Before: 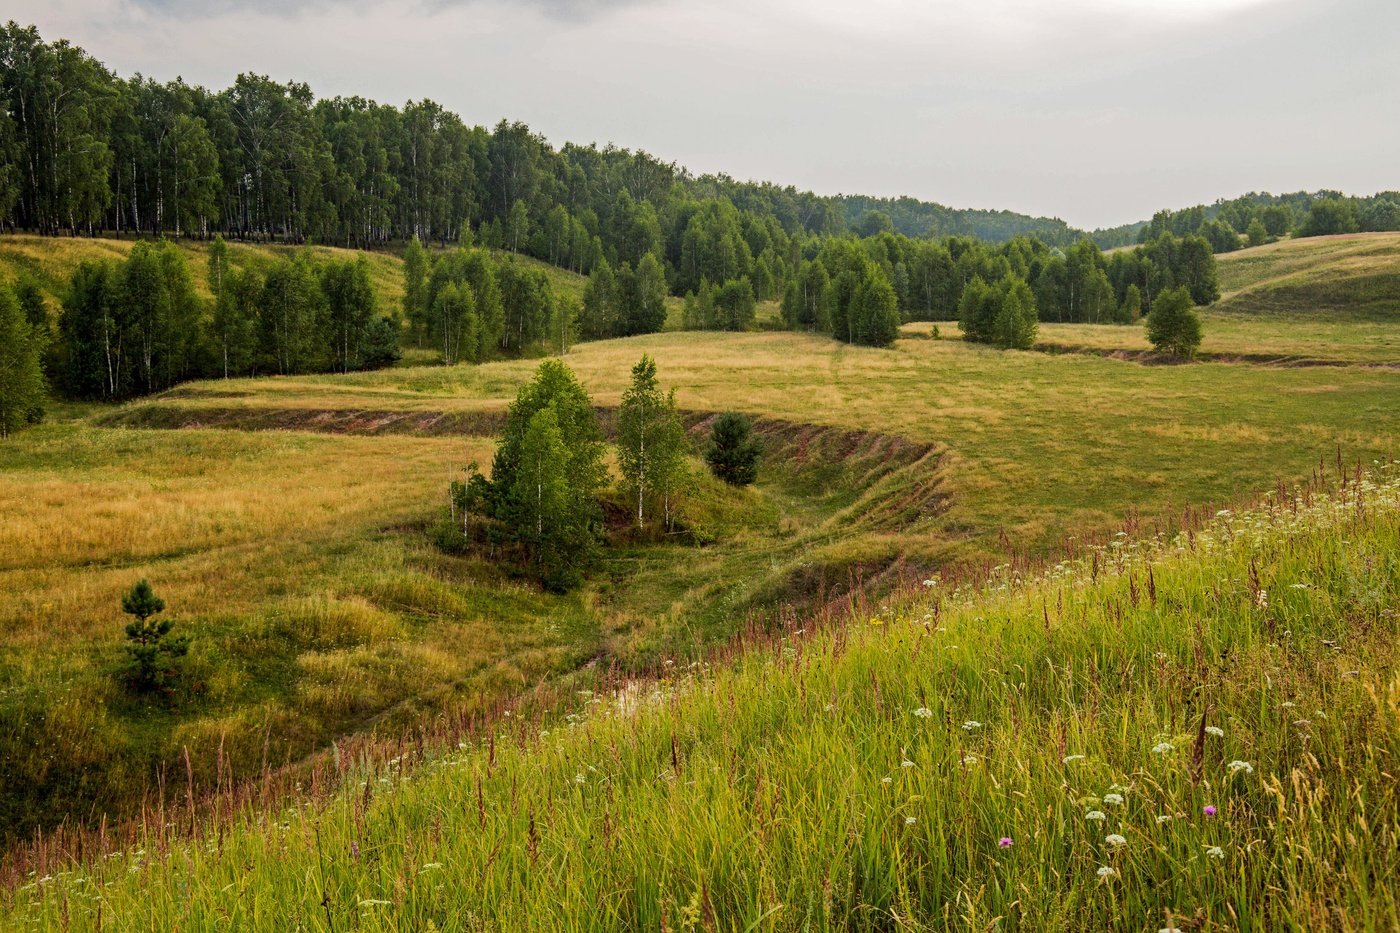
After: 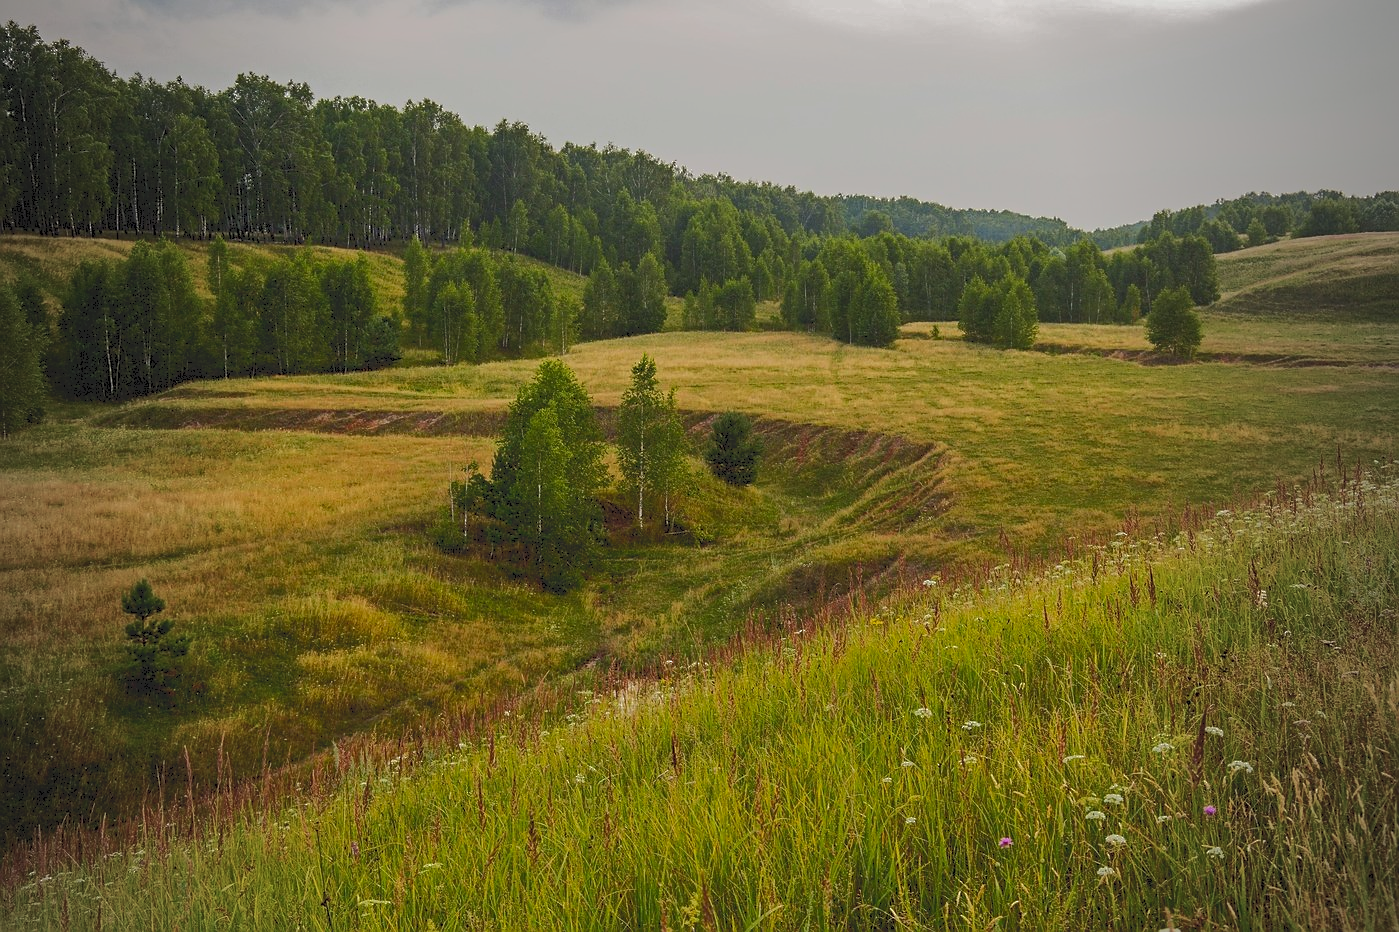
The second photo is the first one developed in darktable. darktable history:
sharpen: radius 0.983, amount 0.615
tone curve: curves: ch0 [(0, 0) (0.003, 0.149) (0.011, 0.152) (0.025, 0.154) (0.044, 0.164) (0.069, 0.179) (0.1, 0.194) (0.136, 0.211) (0.177, 0.232) (0.224, 0.258) (0.277, 0.289) (0.335, 0.326) (0.399, 0.371) (0.468, 0.438) (0.543, 0.504) (0.623, 0.569) (0.709, 0.642) (0.801, 0.716) (0.898, 0.775) (1, 1)], color space Lab, independent channels, preserve colors none
vignetting: fall-off start 96.69%, fall-off radius 99.86%, width/height ratio 0.614
exposure: exposure -0.06 EV, compensate exposure bias true, compensate highlight preservation false
